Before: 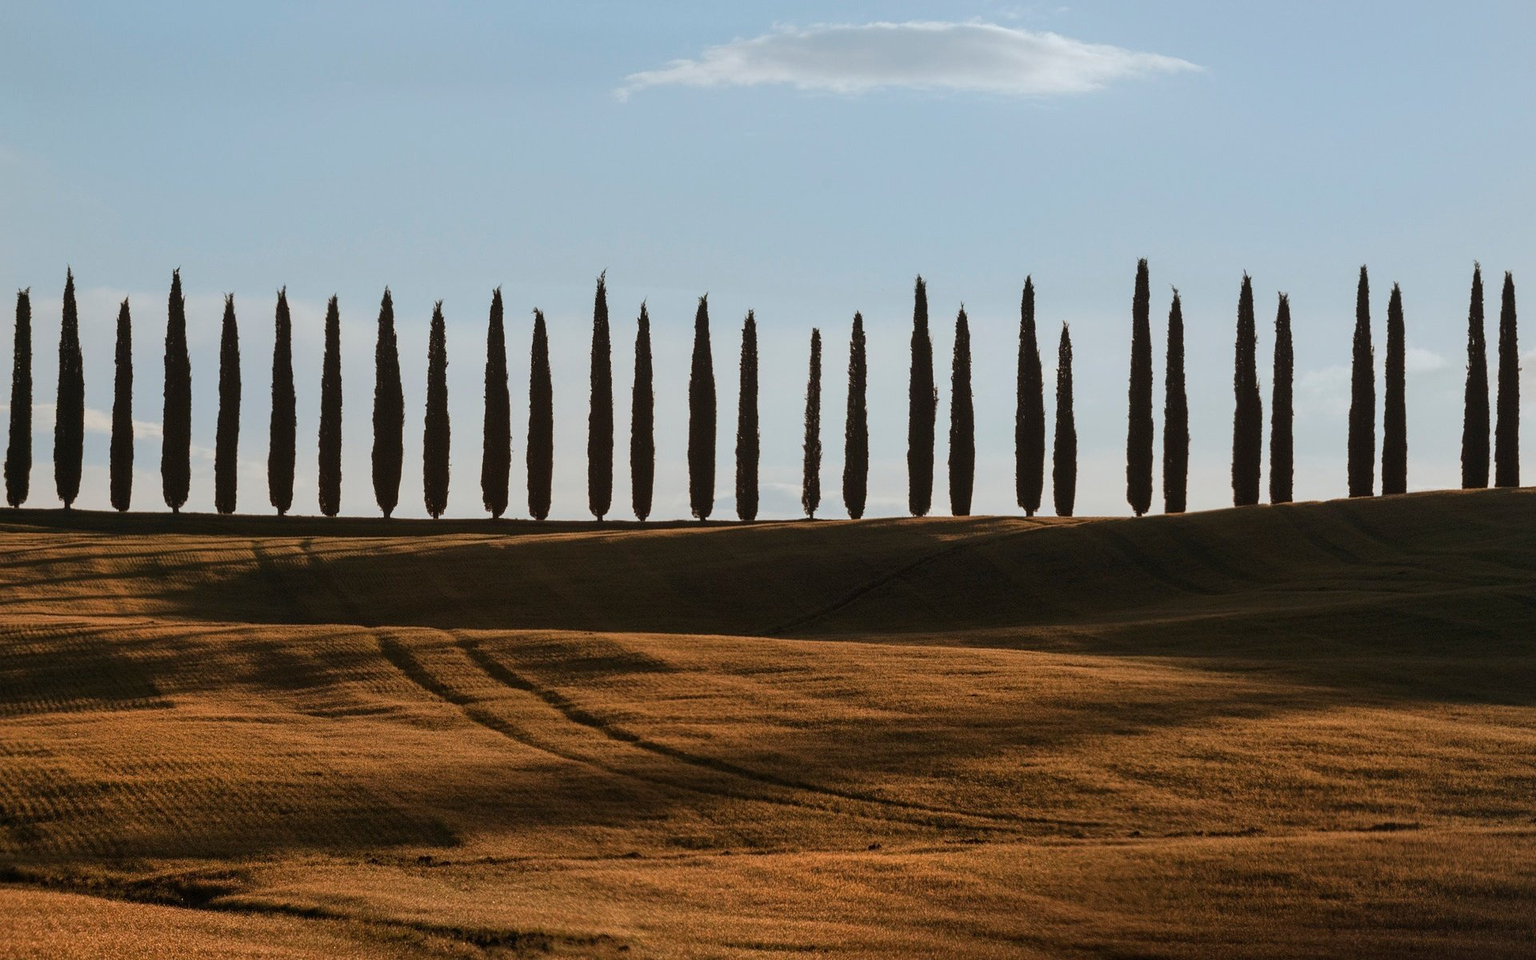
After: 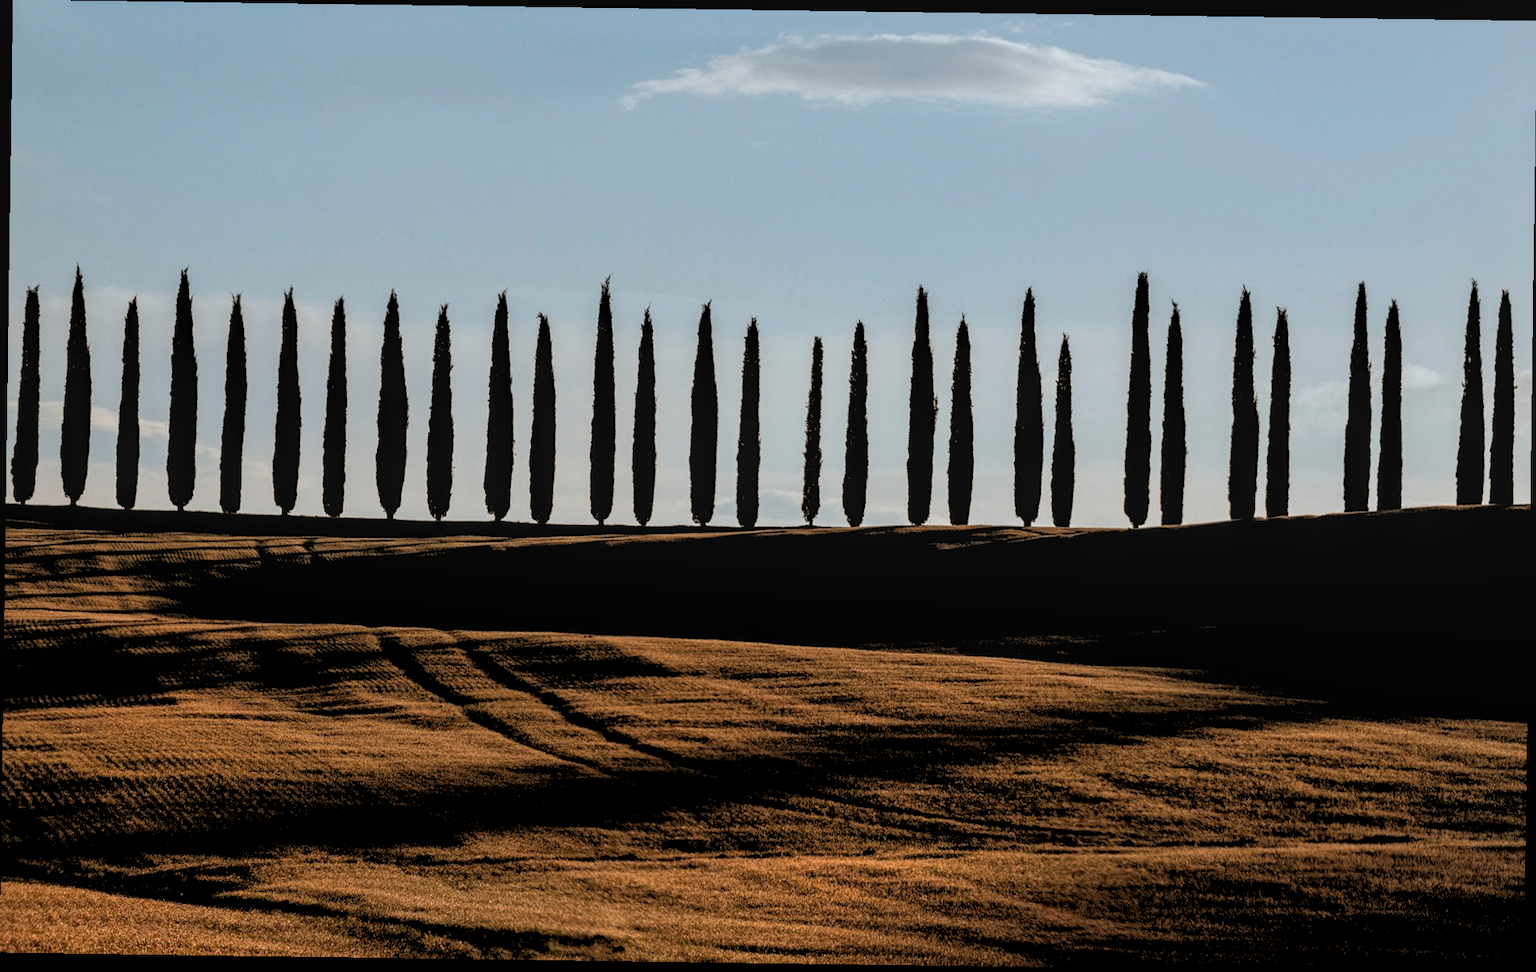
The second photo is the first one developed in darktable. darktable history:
rotate and perspective: rotation 0.8°, automatic cropping off
rgb levels: levels [[0.034, 0.472, 0.904], [0, 0.5, 1], [0, 0.5, 1]]
local contrast: on, module defaults
